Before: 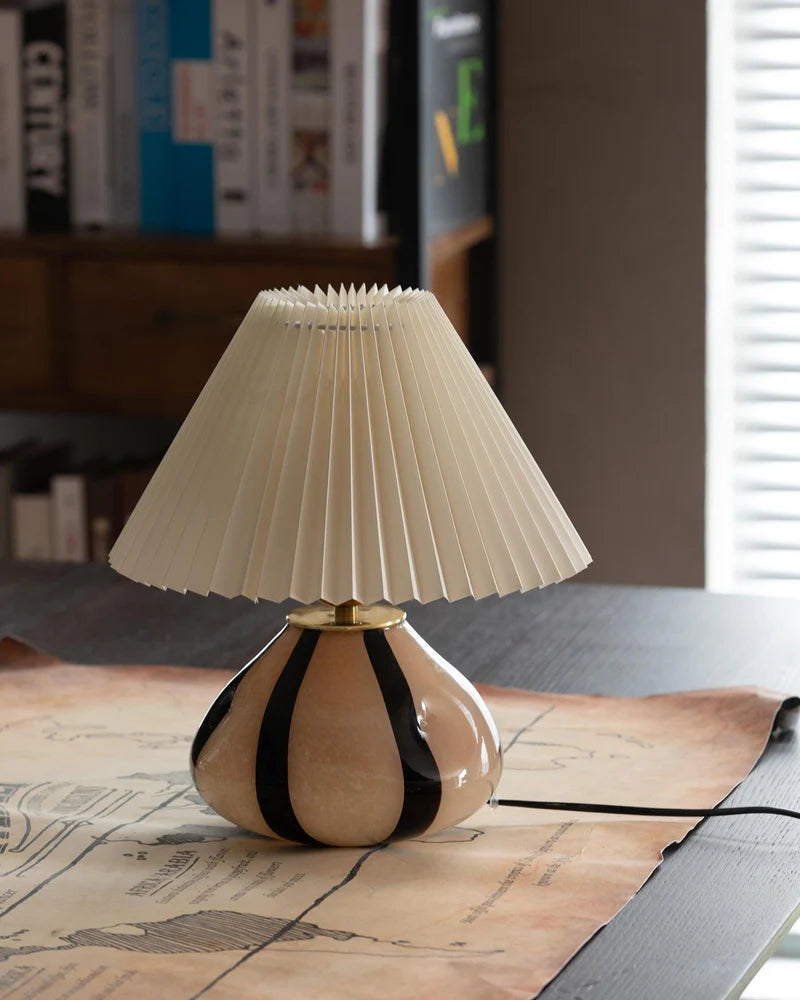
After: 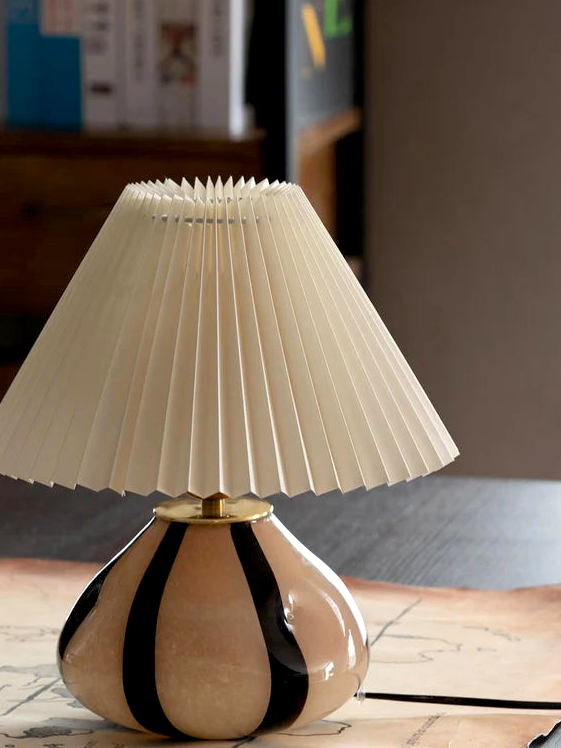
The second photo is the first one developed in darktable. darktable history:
exposure: black level correction 0.005, exposure 0.276 EV, compensate highlight preservation false
crop and rotate: left 16.781%, top 10.743%, right 13.015%, bottom 14.378%
